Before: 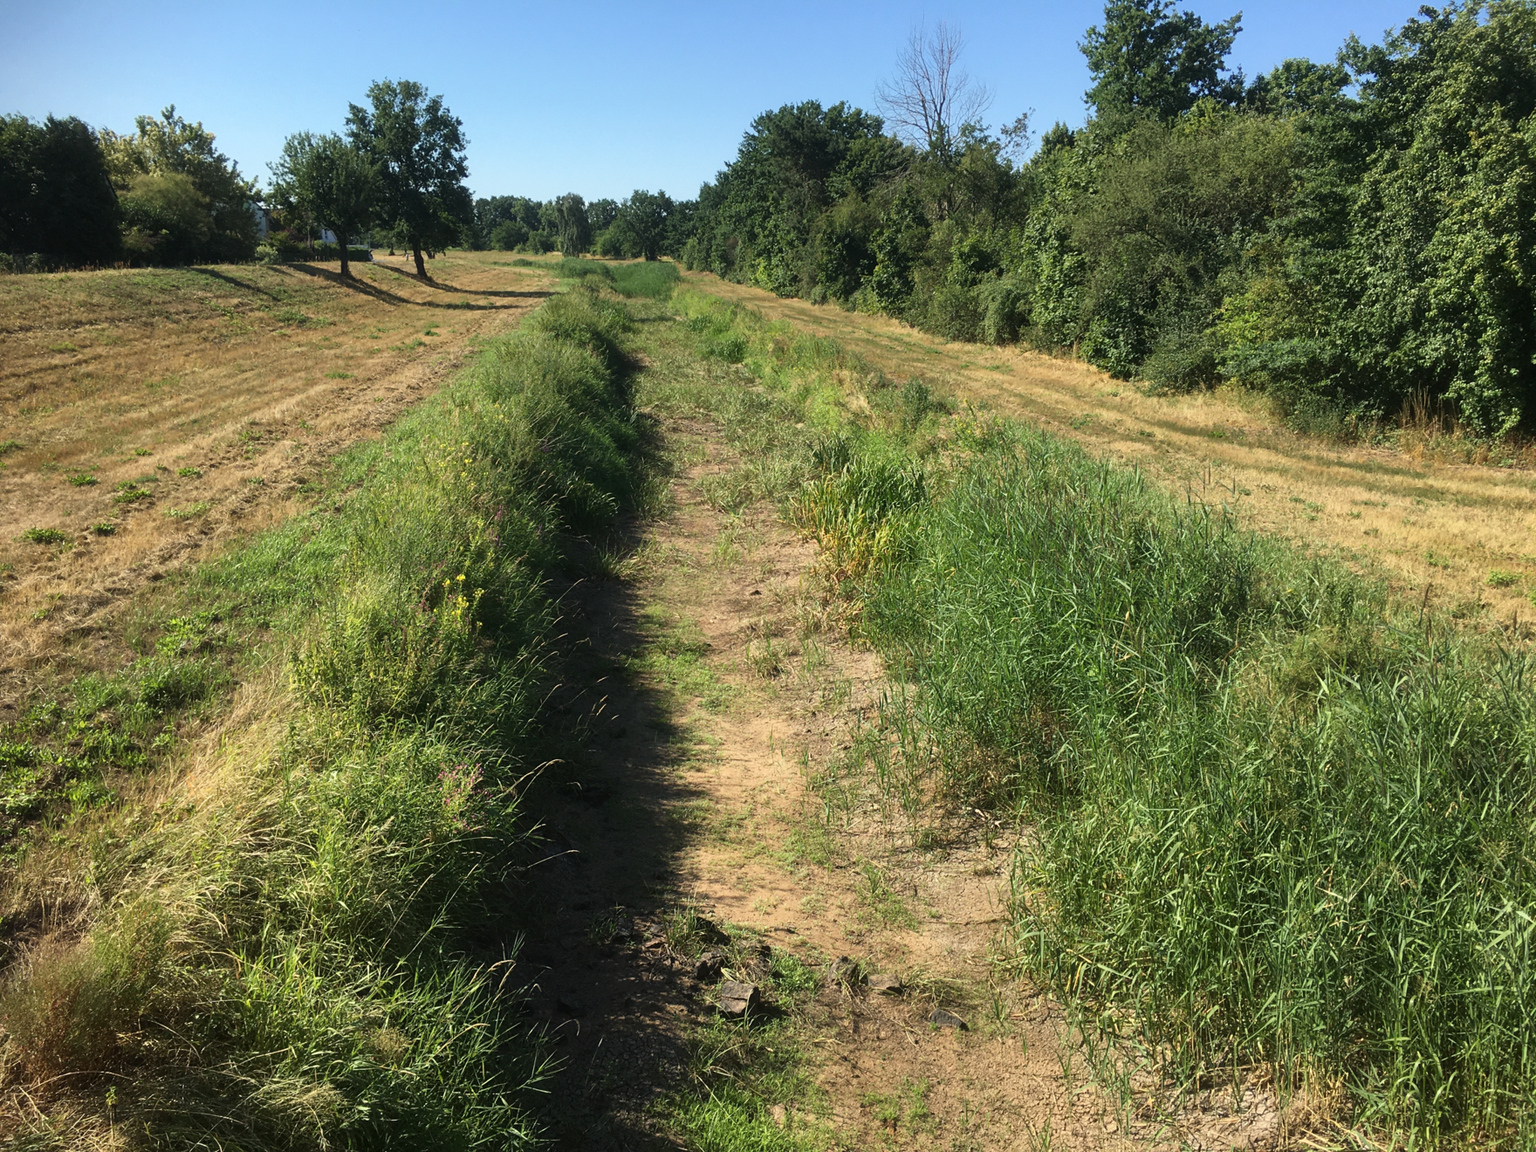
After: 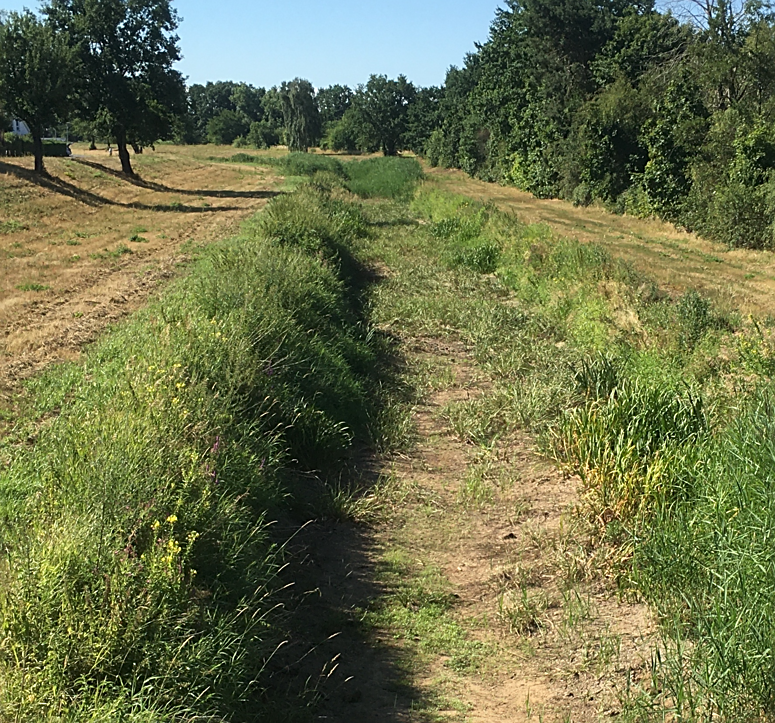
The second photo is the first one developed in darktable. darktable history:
sharpen: on, module defaults
crop: left 20.248%, top 10.86%, right 35.675%, bottom 34.321%
